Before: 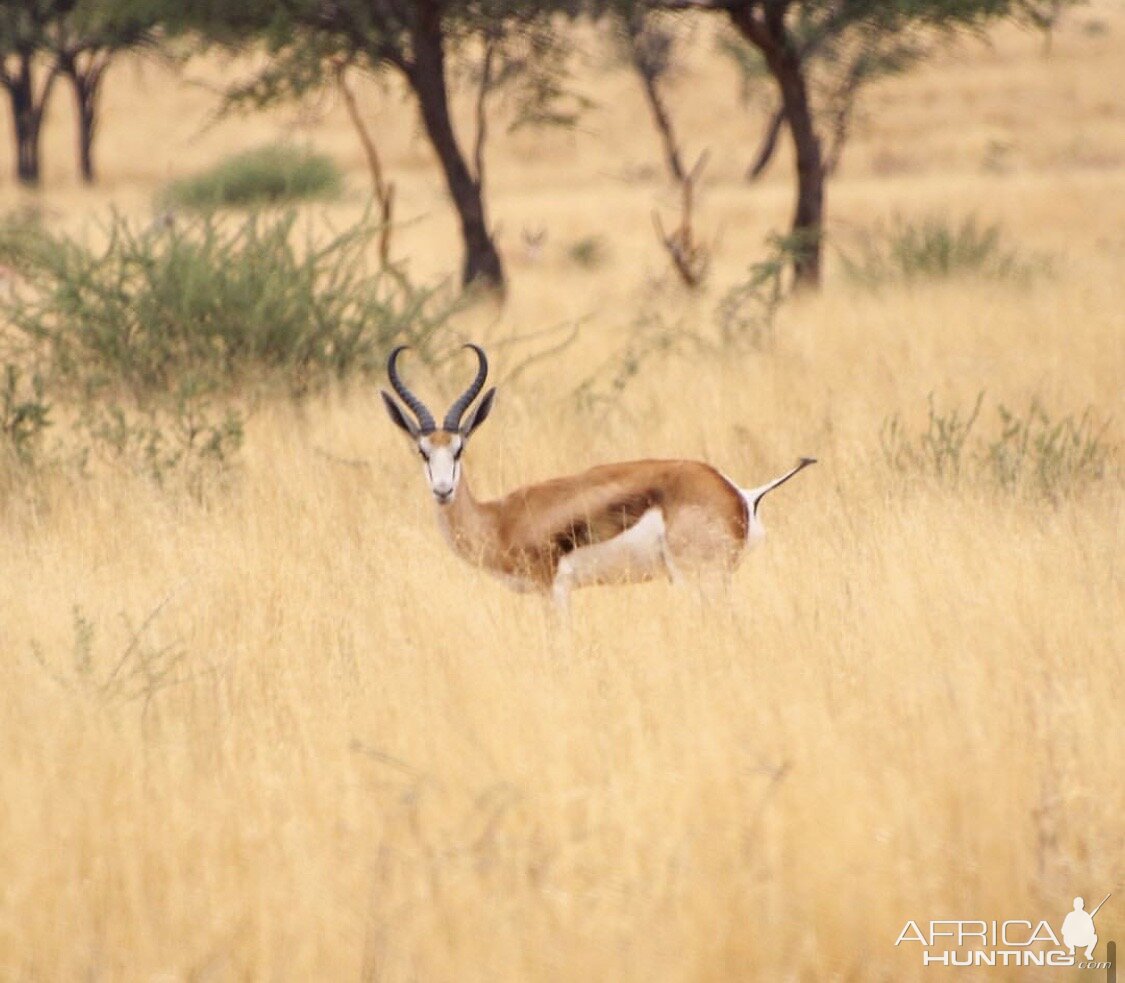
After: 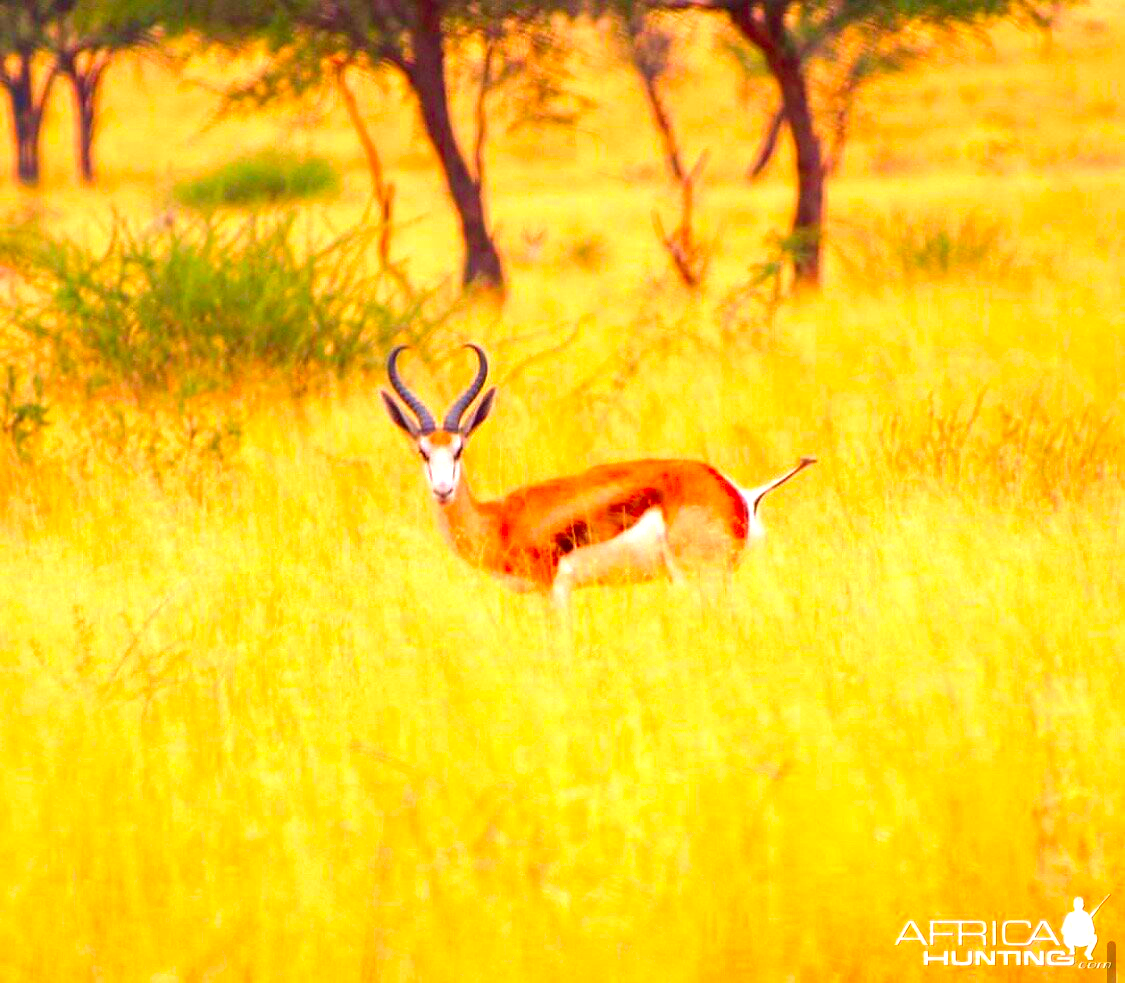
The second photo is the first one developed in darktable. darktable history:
exposure: black level correction 0, exposure 0.7 EV, compensate exposure bias true, compensate highlight preservation false
color correction: highlights a* 1.59, highlights b* -1.7, saturation 2.48
